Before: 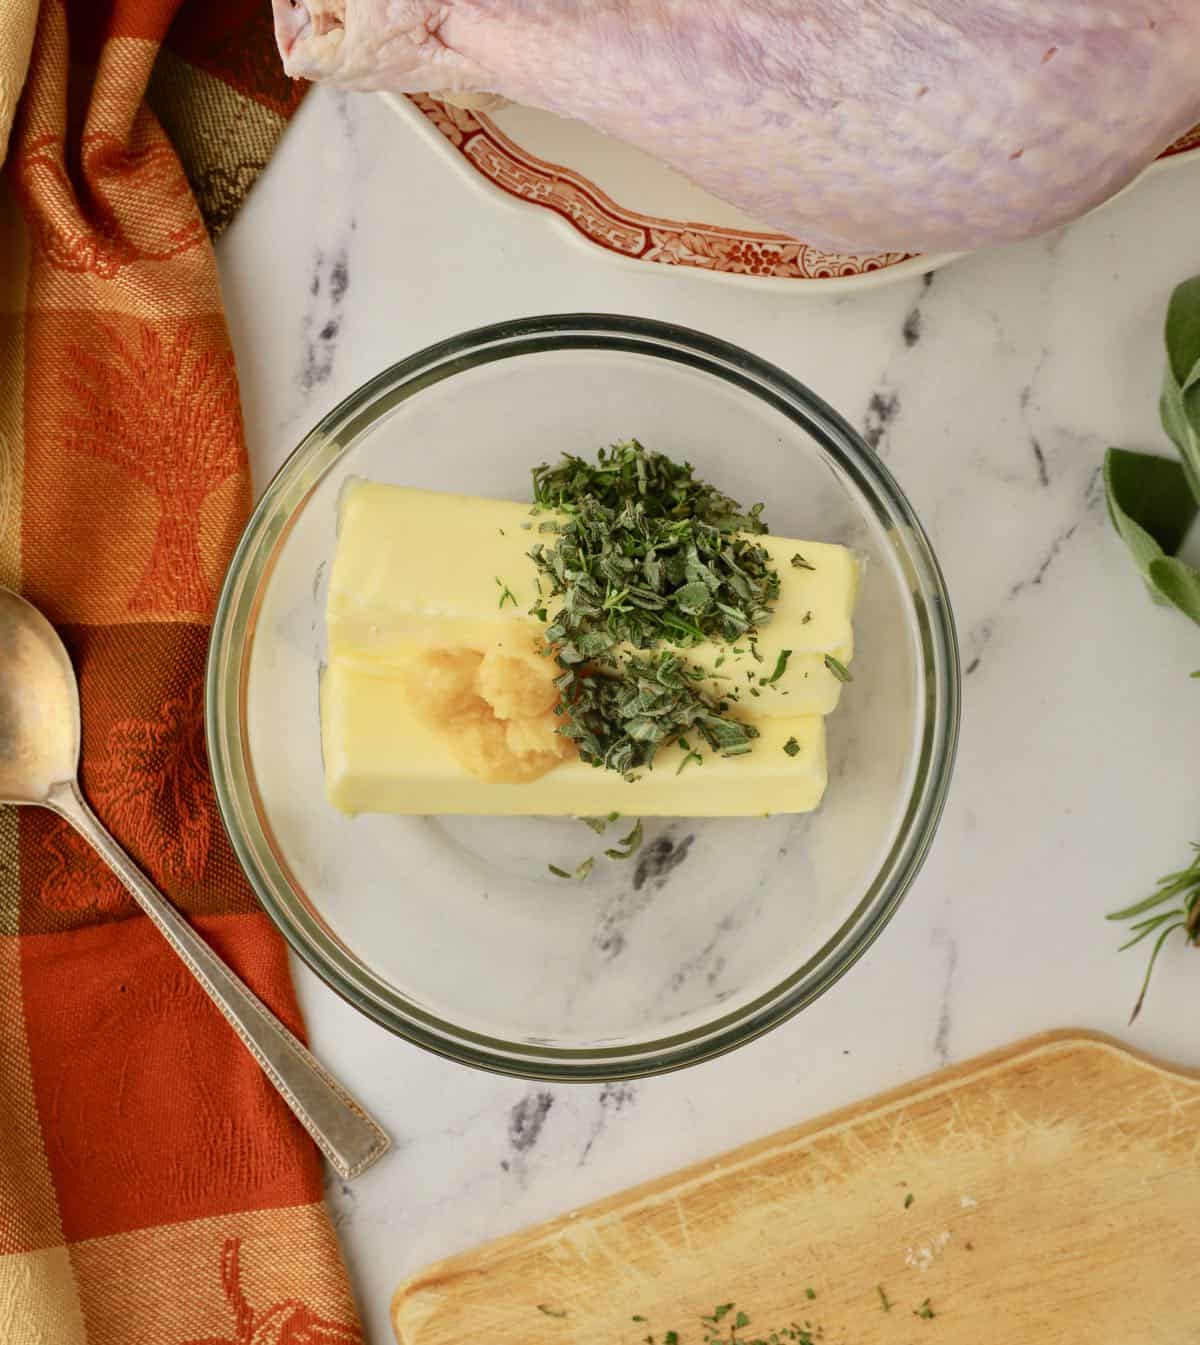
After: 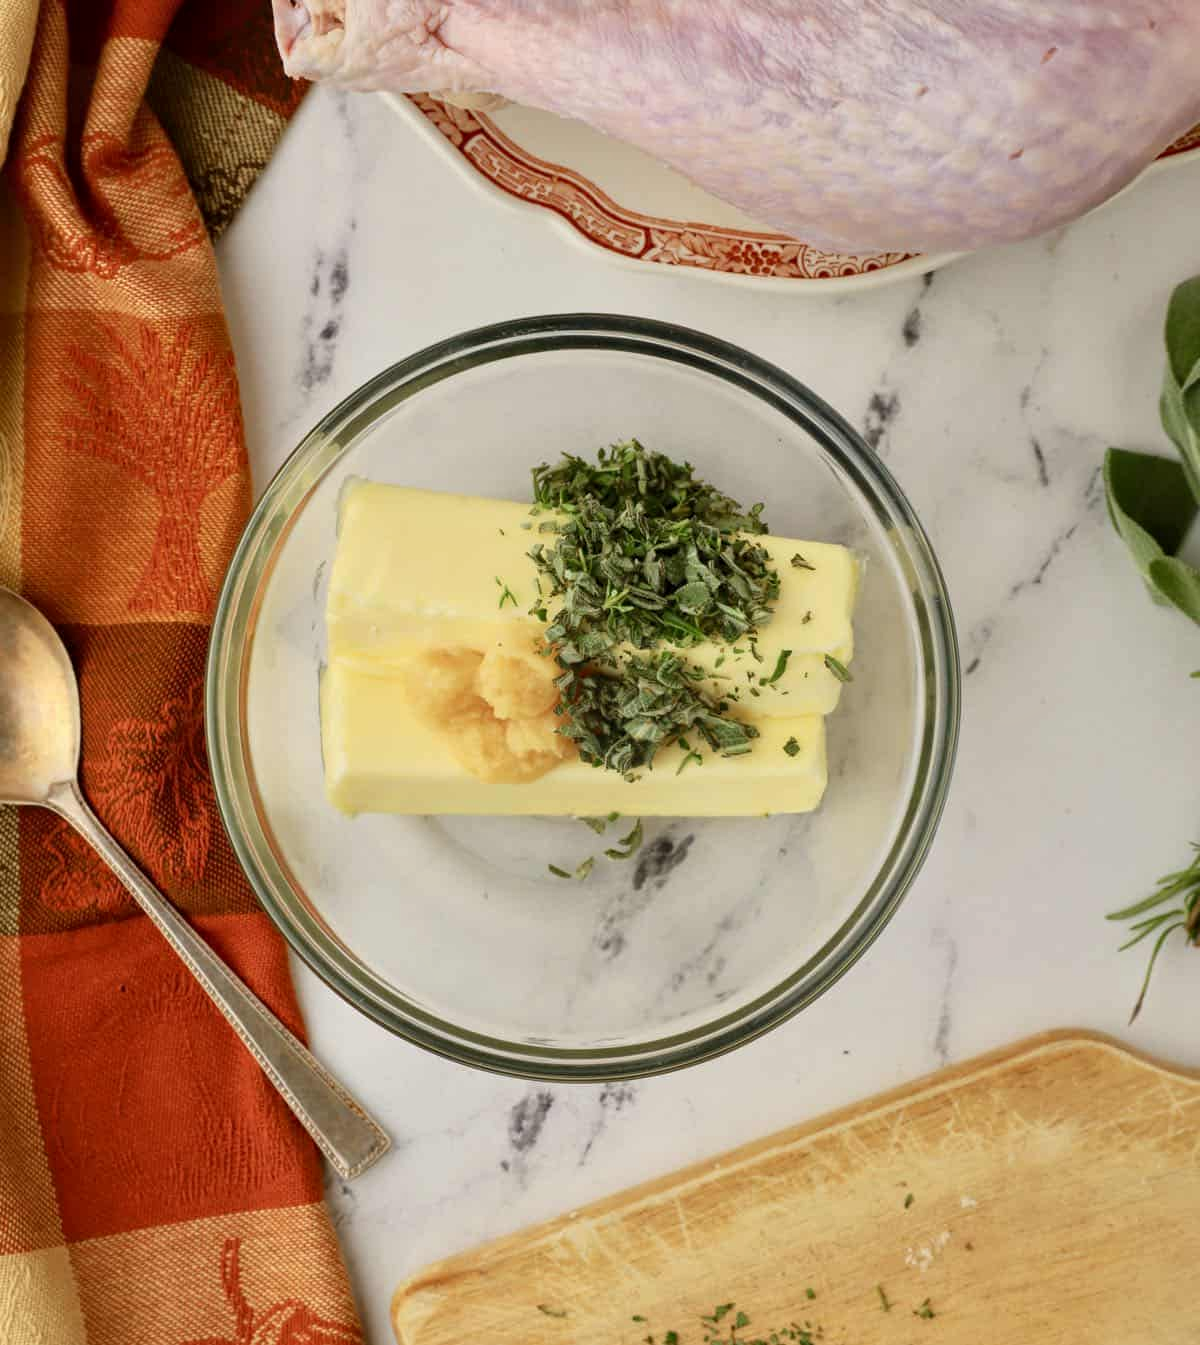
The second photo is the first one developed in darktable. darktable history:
local contrast: highlights 103%, shadows 97%, detail 120%, midtone range 0.2
